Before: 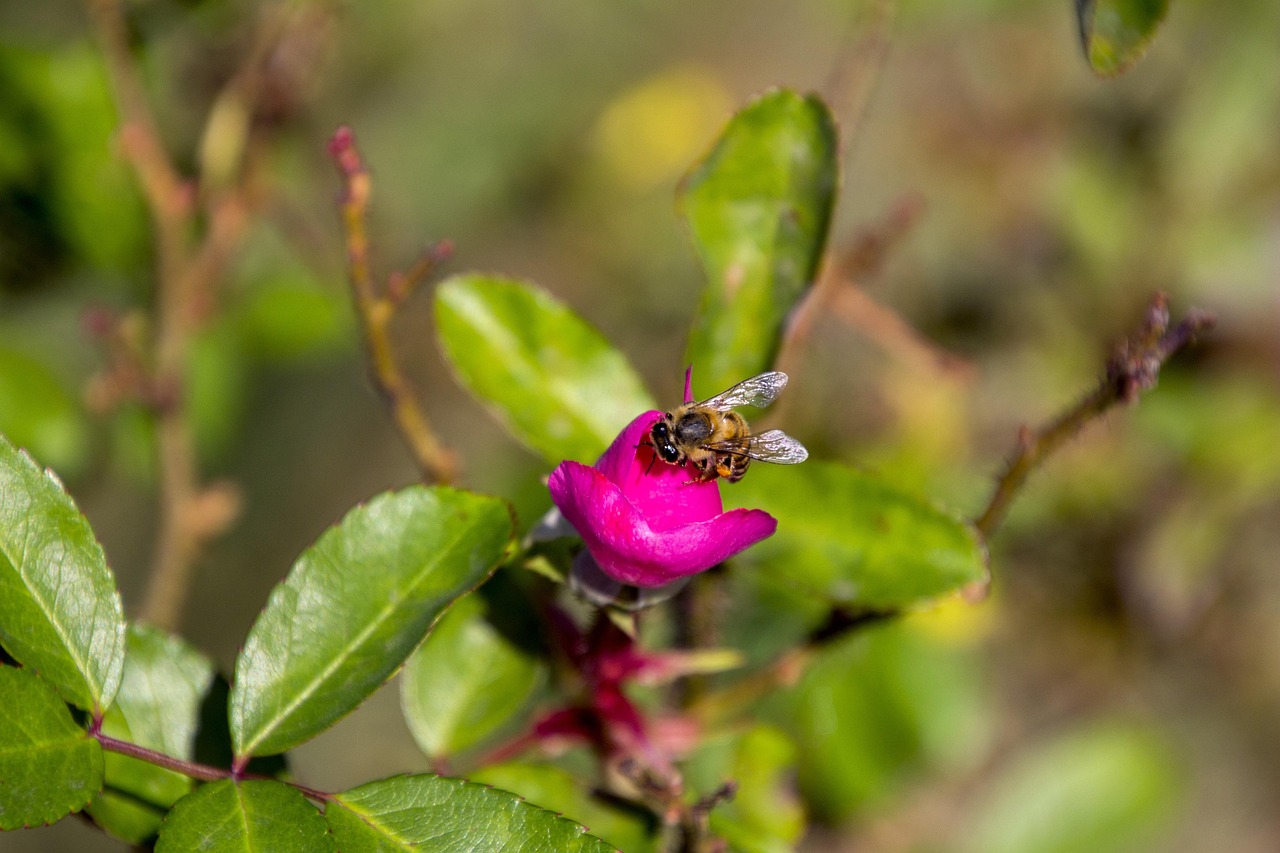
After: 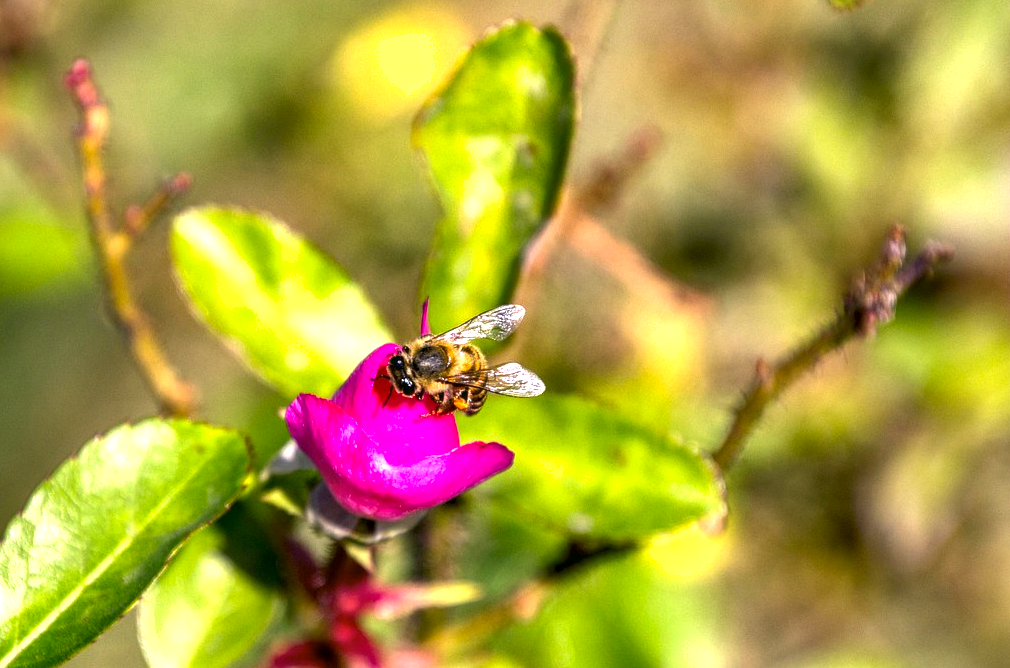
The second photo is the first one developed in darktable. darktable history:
exposure: black level correction 0, exposure 1.283 EV, compensate highlight preservation false
local contrast: on, module defaults
crop and rotate: left 20.6%, top 7.999%, right 0.493%, bottom 13.576%
color correction: highlights a* 4.25, highlights b* 4.98, shadows a* -7.6, shadows b* 4.65
shadows and highlights: soften with gaussian
